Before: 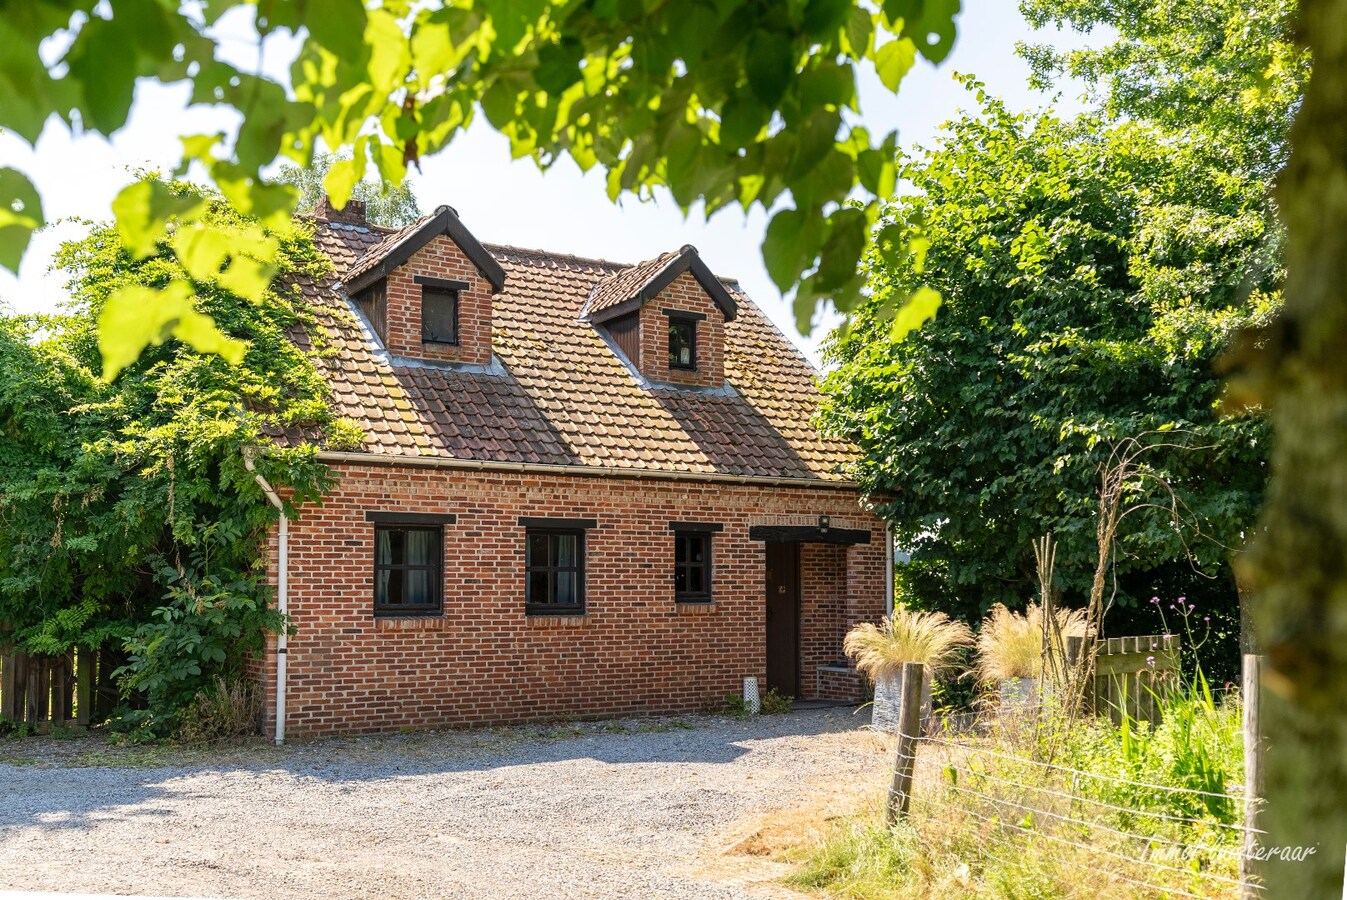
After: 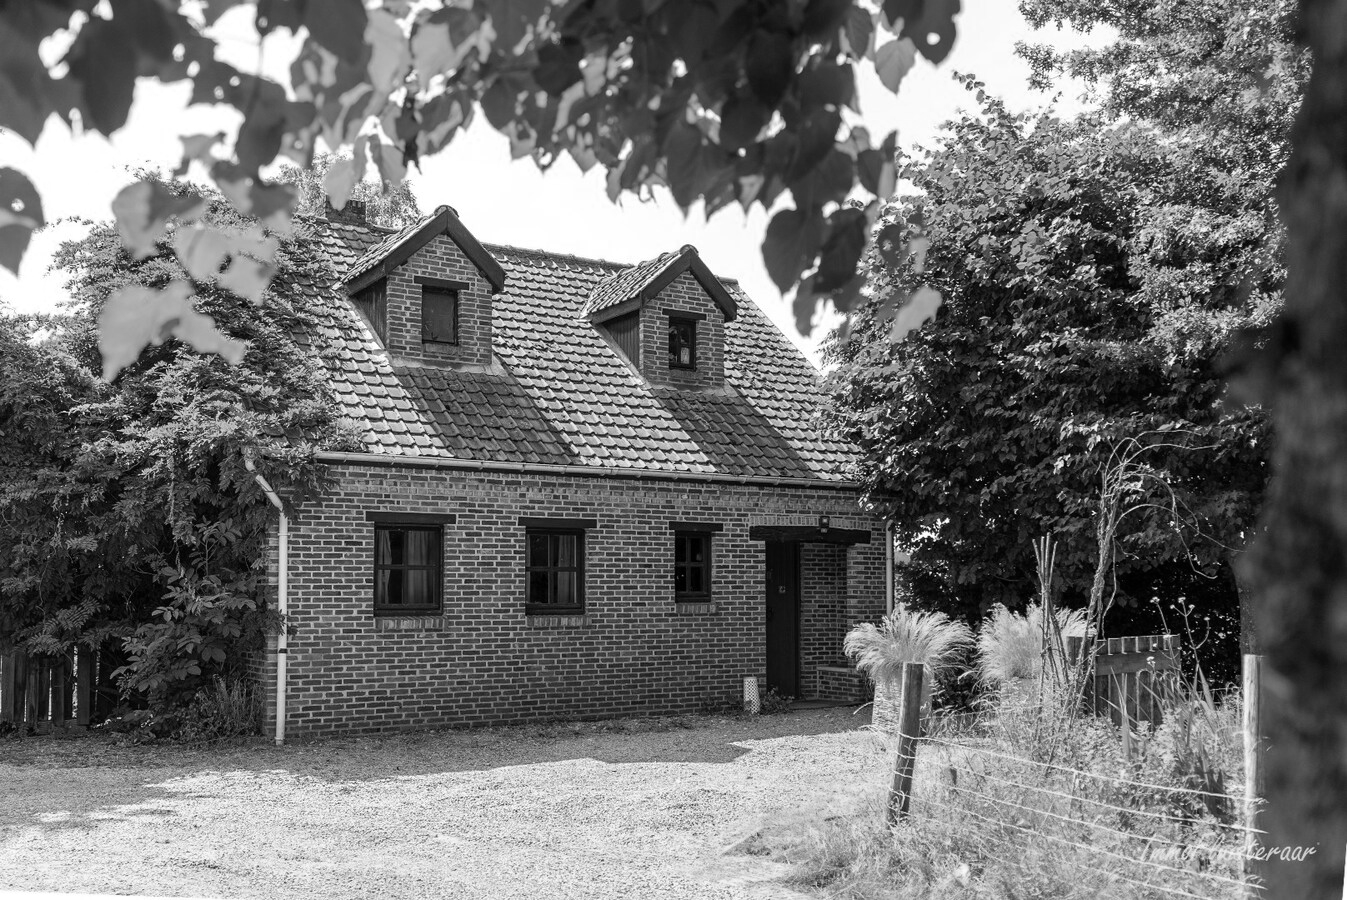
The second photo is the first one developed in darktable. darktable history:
color correction: saturation 2.15
white balance: red 0.926, green 1.003, blue 1.133
color calibration: output gray [0.246, 0.254, 0.501, 0], gray › normalize channels true, illuminant same as pipeline (D50), adaptation XYZ, x 0.346, y 0.359, gamut compression 0
